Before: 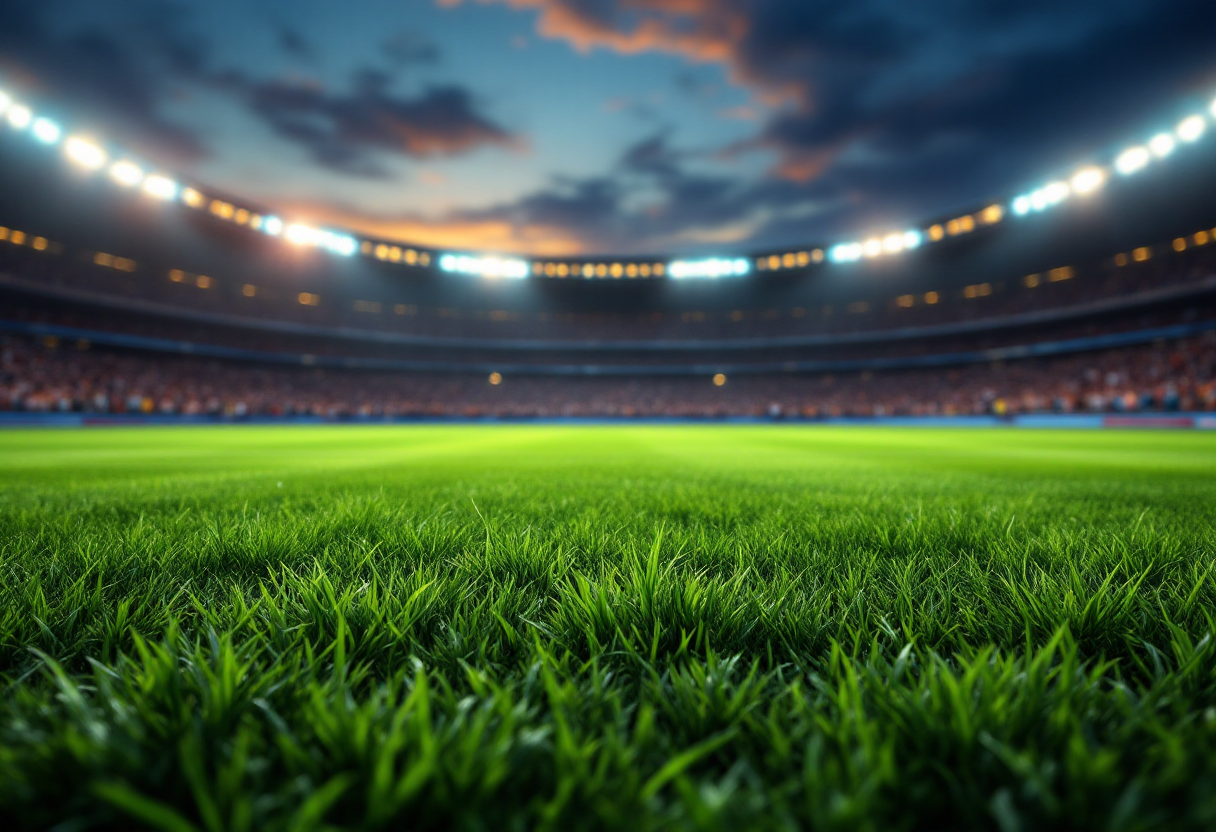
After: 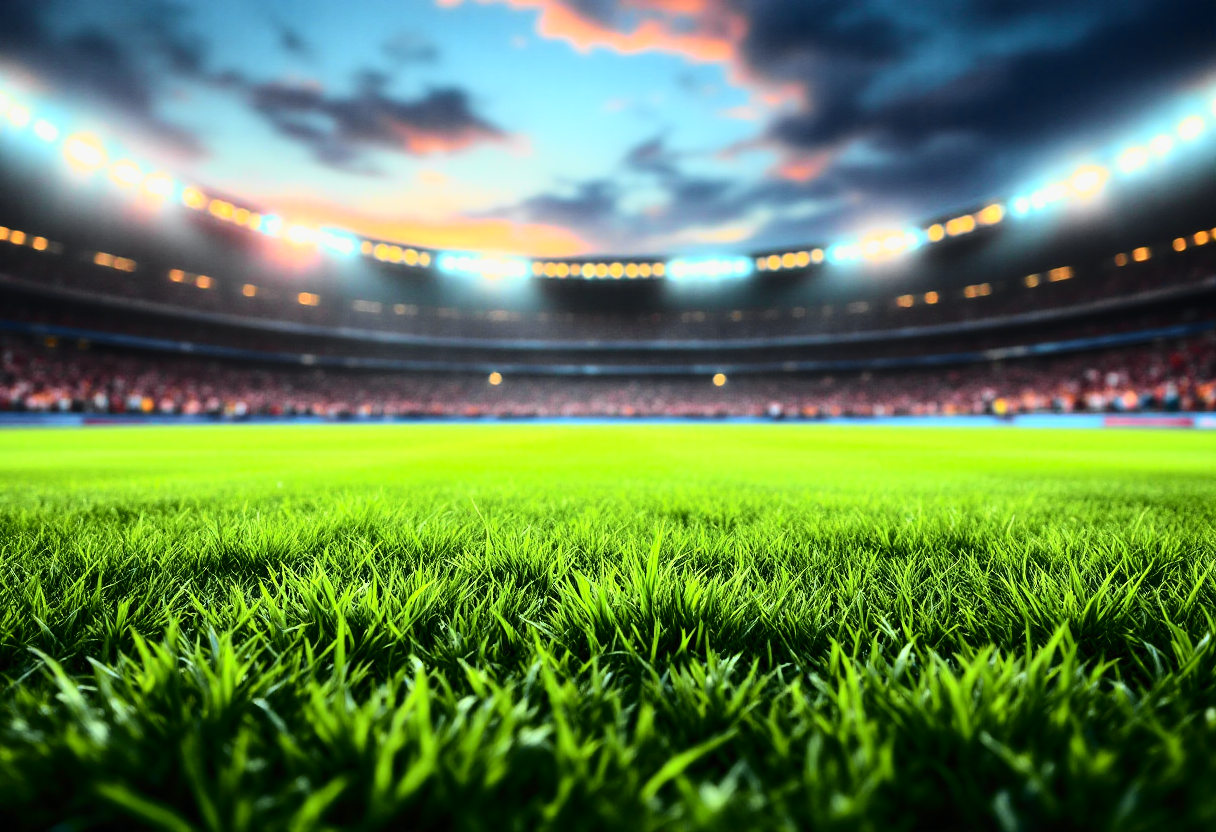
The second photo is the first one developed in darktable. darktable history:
base curve: curves: ch0 [(0, 0) (0.026, 0.03) (0.109, 0.232) (0.351, 0.748) (0.669, 0.968) (1, 1)]
tone curve: curves: ch0 [(0, 0) (0.131, 0.116) (0.316, 0.345) (0.501, 0.584) (0.629, 0.732) (0.812, 0.888) (1, 0.974)]; ch1 [(0, 0) (0.366, 0.367) (0.475, 0.462) (0.494, 0.496) (0.504, 0.499) (0.553, 0.584) (1, 1)]; ch2 [(0, 0) (0.333, 0.346) (0.375, 0.375) (0.424, 0.43) (0.476, 0.492) (0.502, 0.502) (0.533, 0.556) (0.566, 0.599) (0.614, 0.653) (1, 1)], color space Lab, independent channels, preserve colors none
